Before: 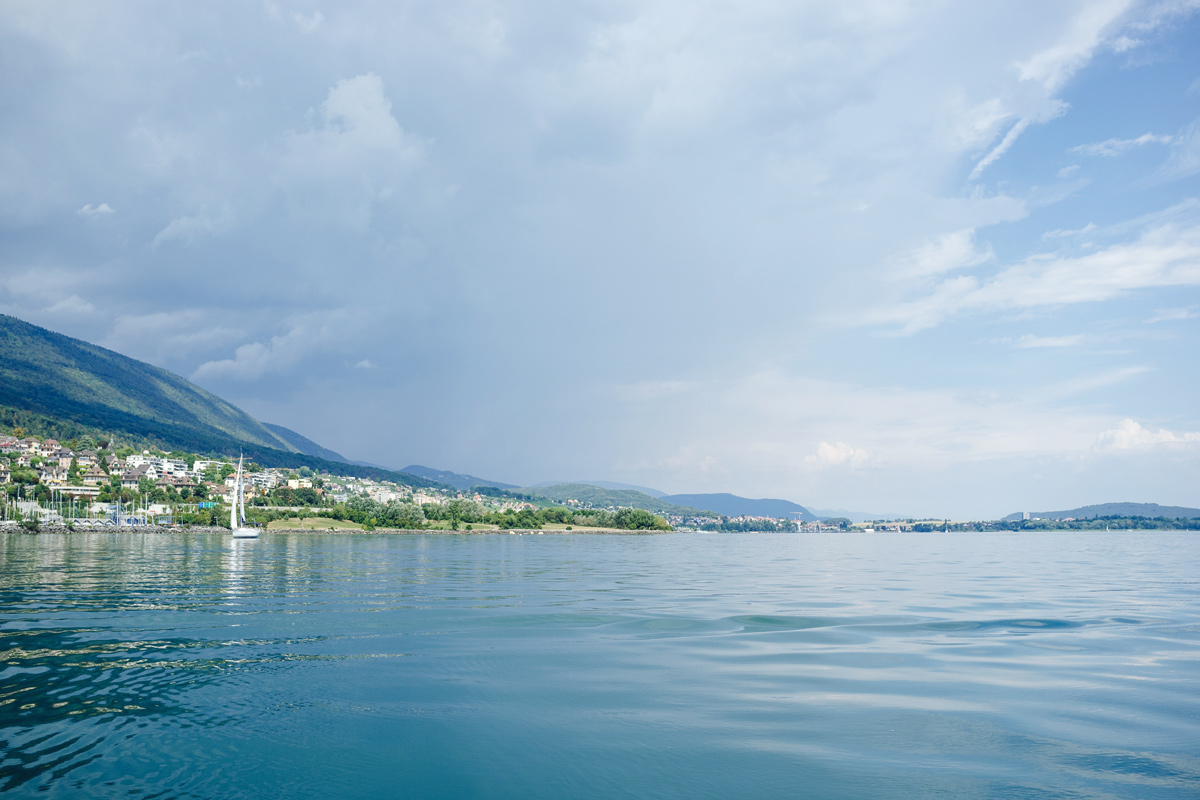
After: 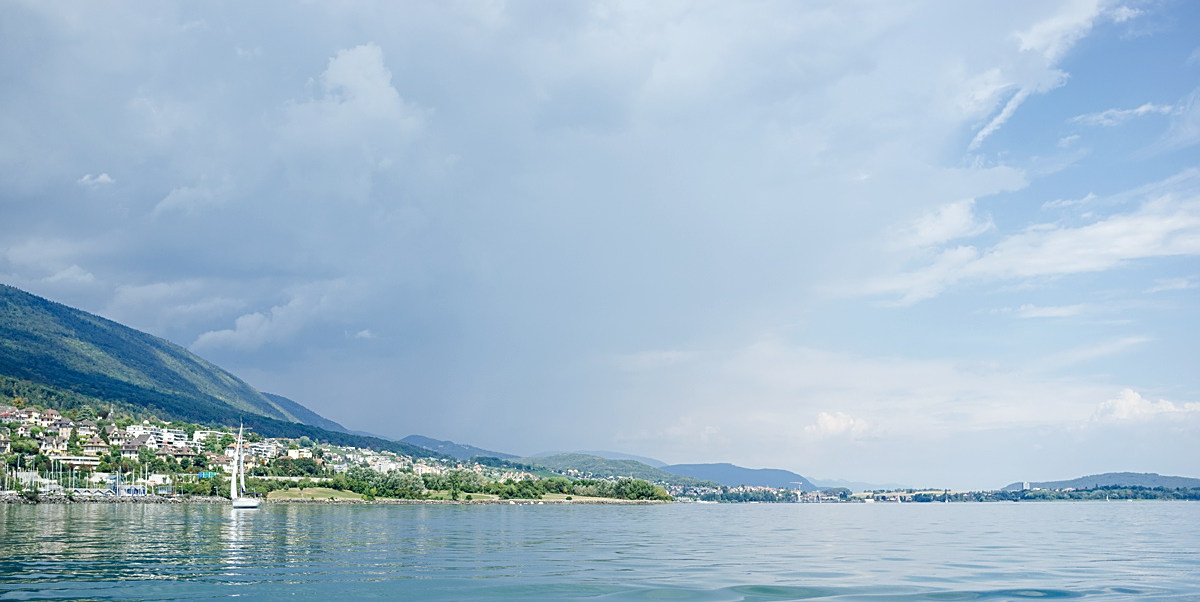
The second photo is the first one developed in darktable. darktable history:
crop: top 3.788%, bottom 20.895%
sharpen: on, module defaults
